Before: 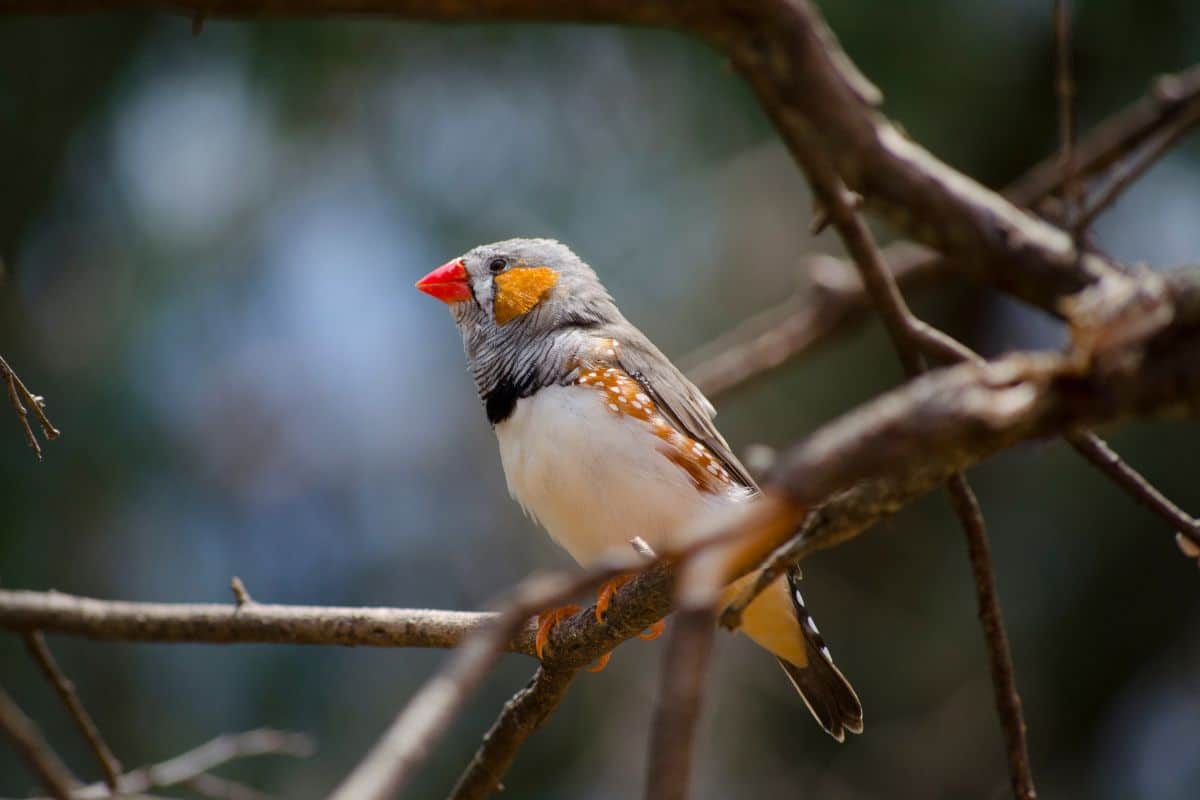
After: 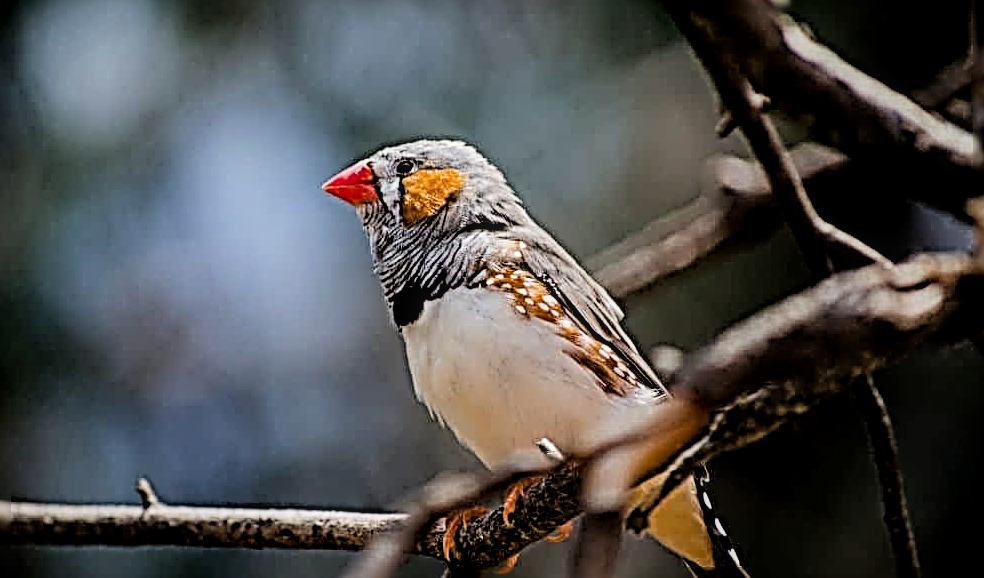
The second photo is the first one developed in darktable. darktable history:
crop: left 7.761%, top 12.258%, right 10.192%, bottom 15.469%
sharpen: radius 4.029, amount 1.992
filmic rgb: black relative exposure -5 EV, white relative exposure 3.95 EV, hardness 2.9, contrast 1.296, highlights saturation mix -10.21%
local contrast: on, module defaults
